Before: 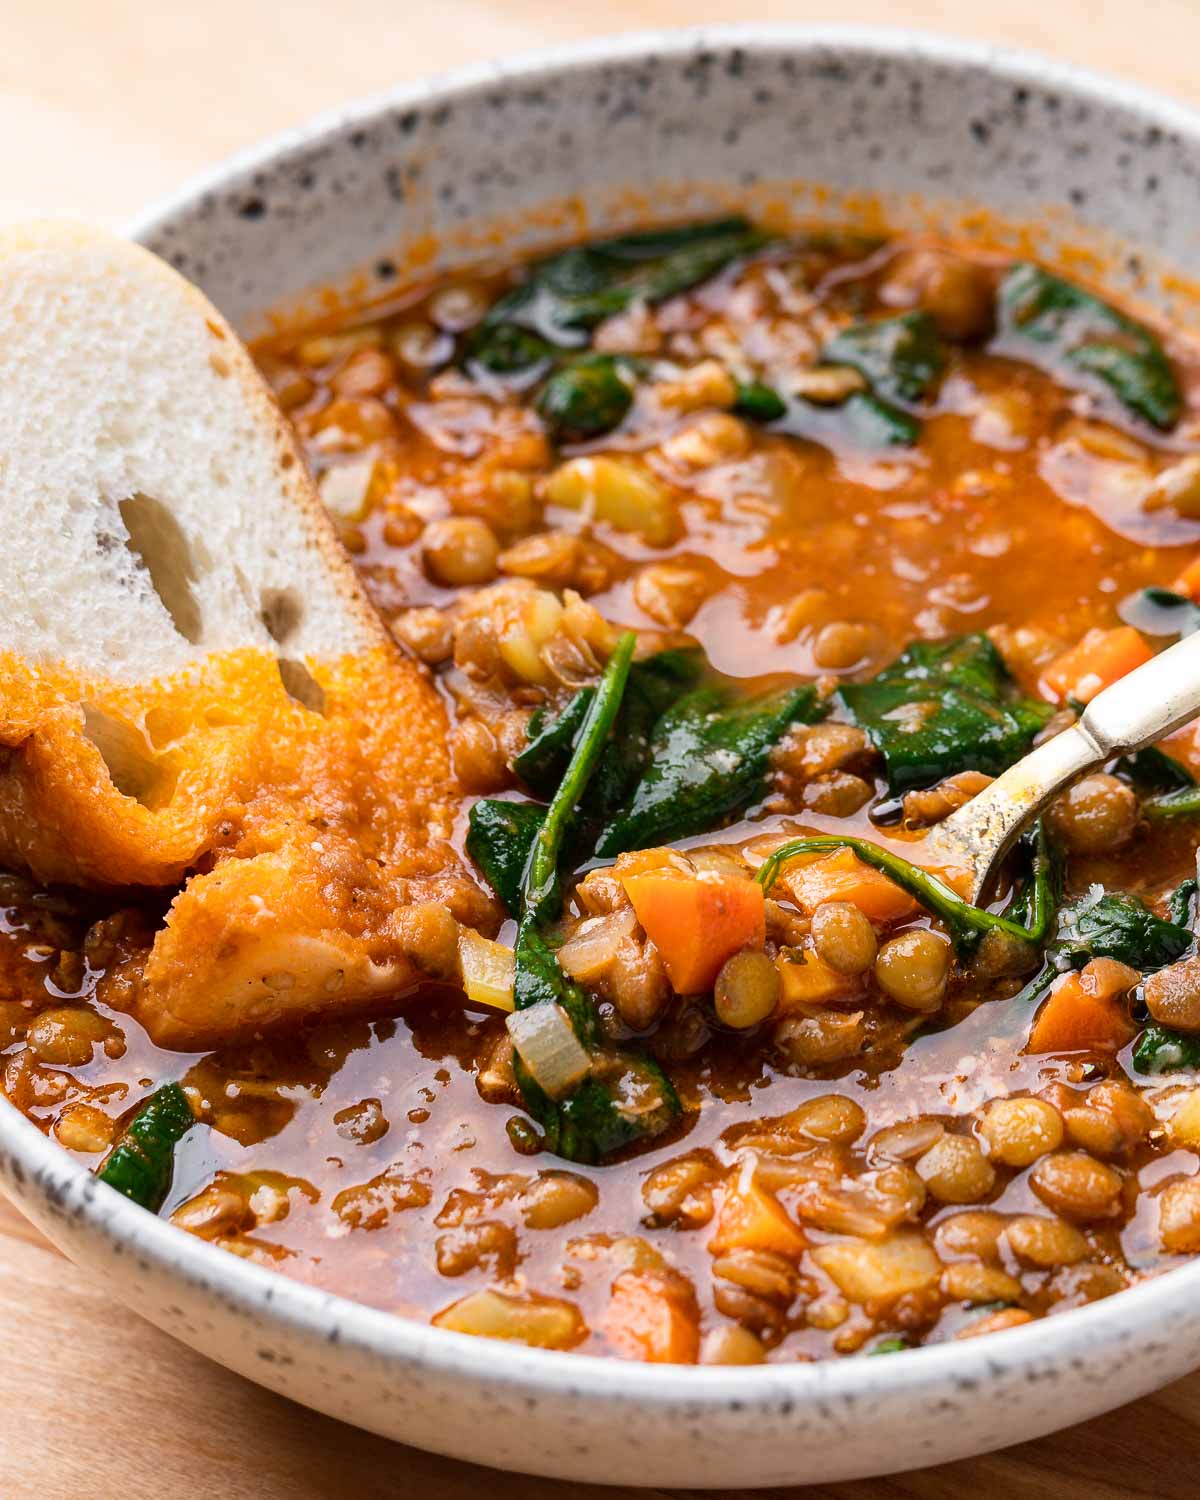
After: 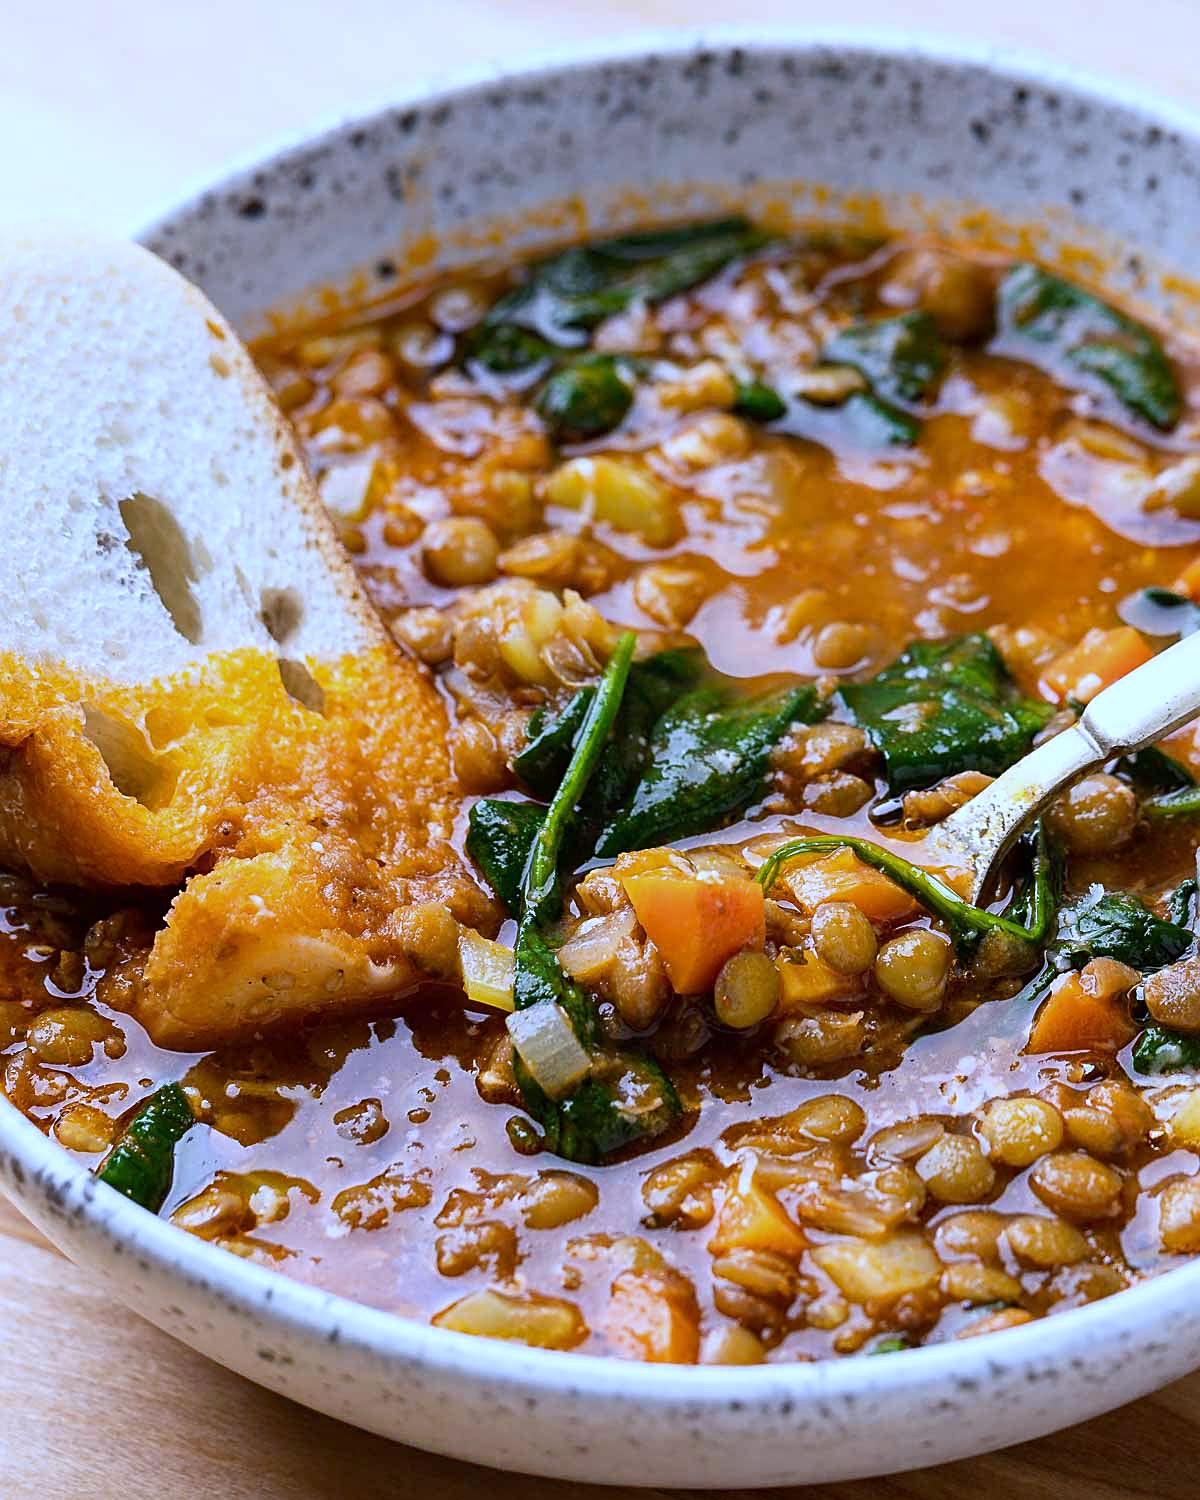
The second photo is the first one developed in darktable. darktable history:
white balance: red 0.871, blue 1.249
sharpen: on, module defaults
